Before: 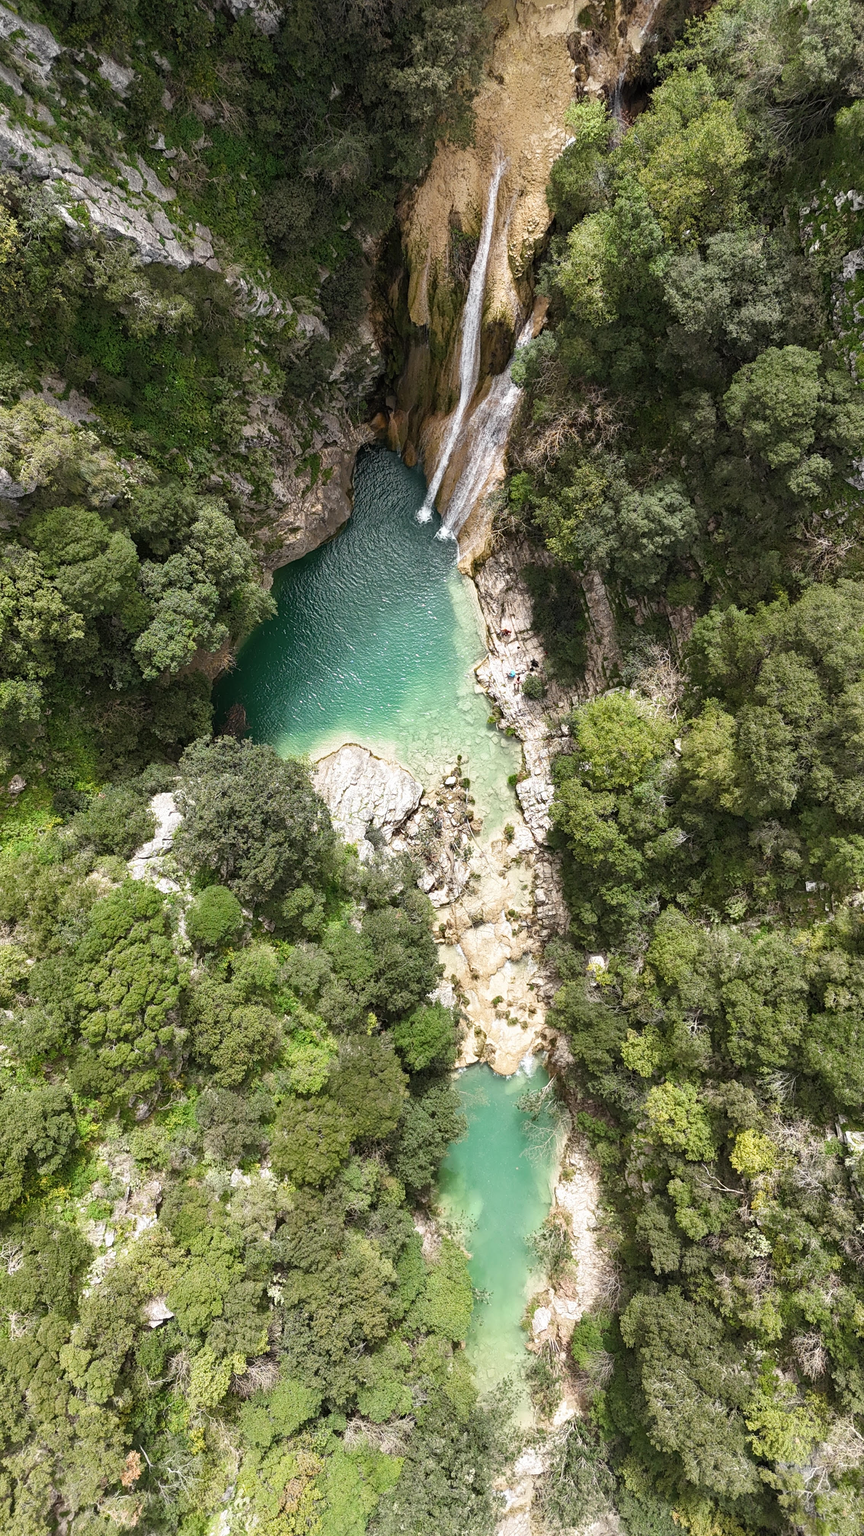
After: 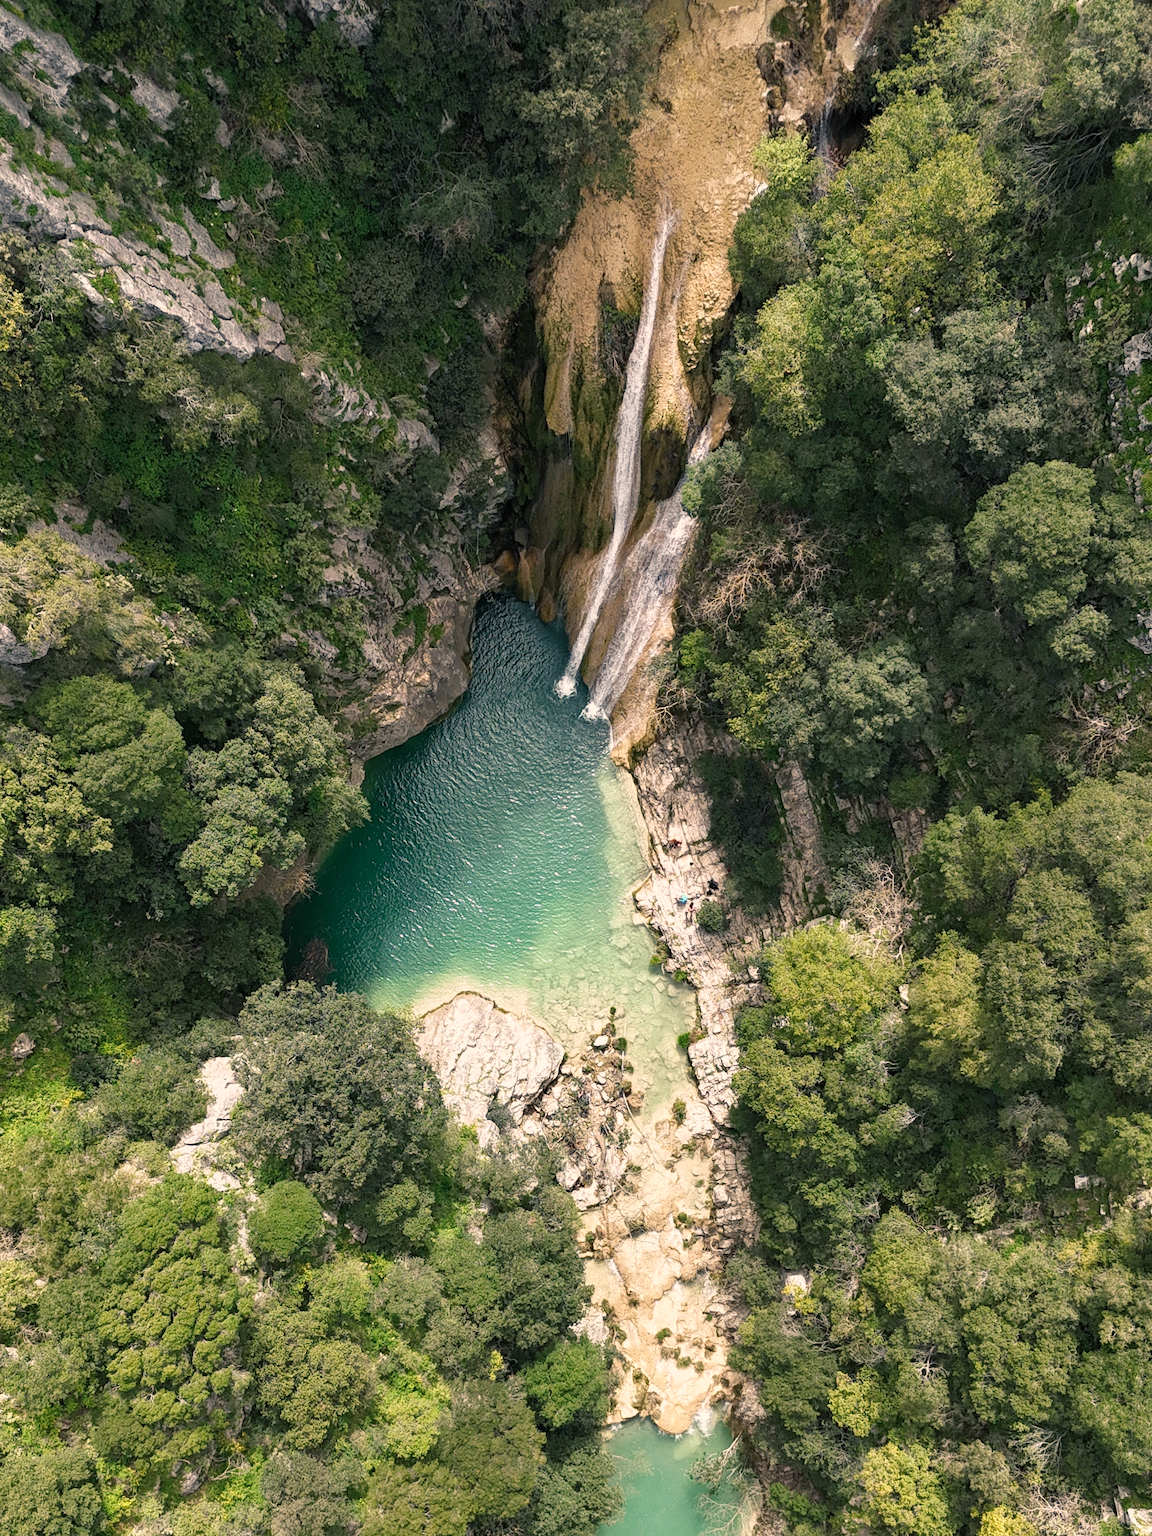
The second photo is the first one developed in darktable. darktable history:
crop: bottom 24.967%
color balance rgb: shadows lift › chroma 5.41%, shadows lift › hue 240°, highlights gain › chroma 3.74%, highlights gain › hue 60°, saturation formula JzAzBz (2021)
